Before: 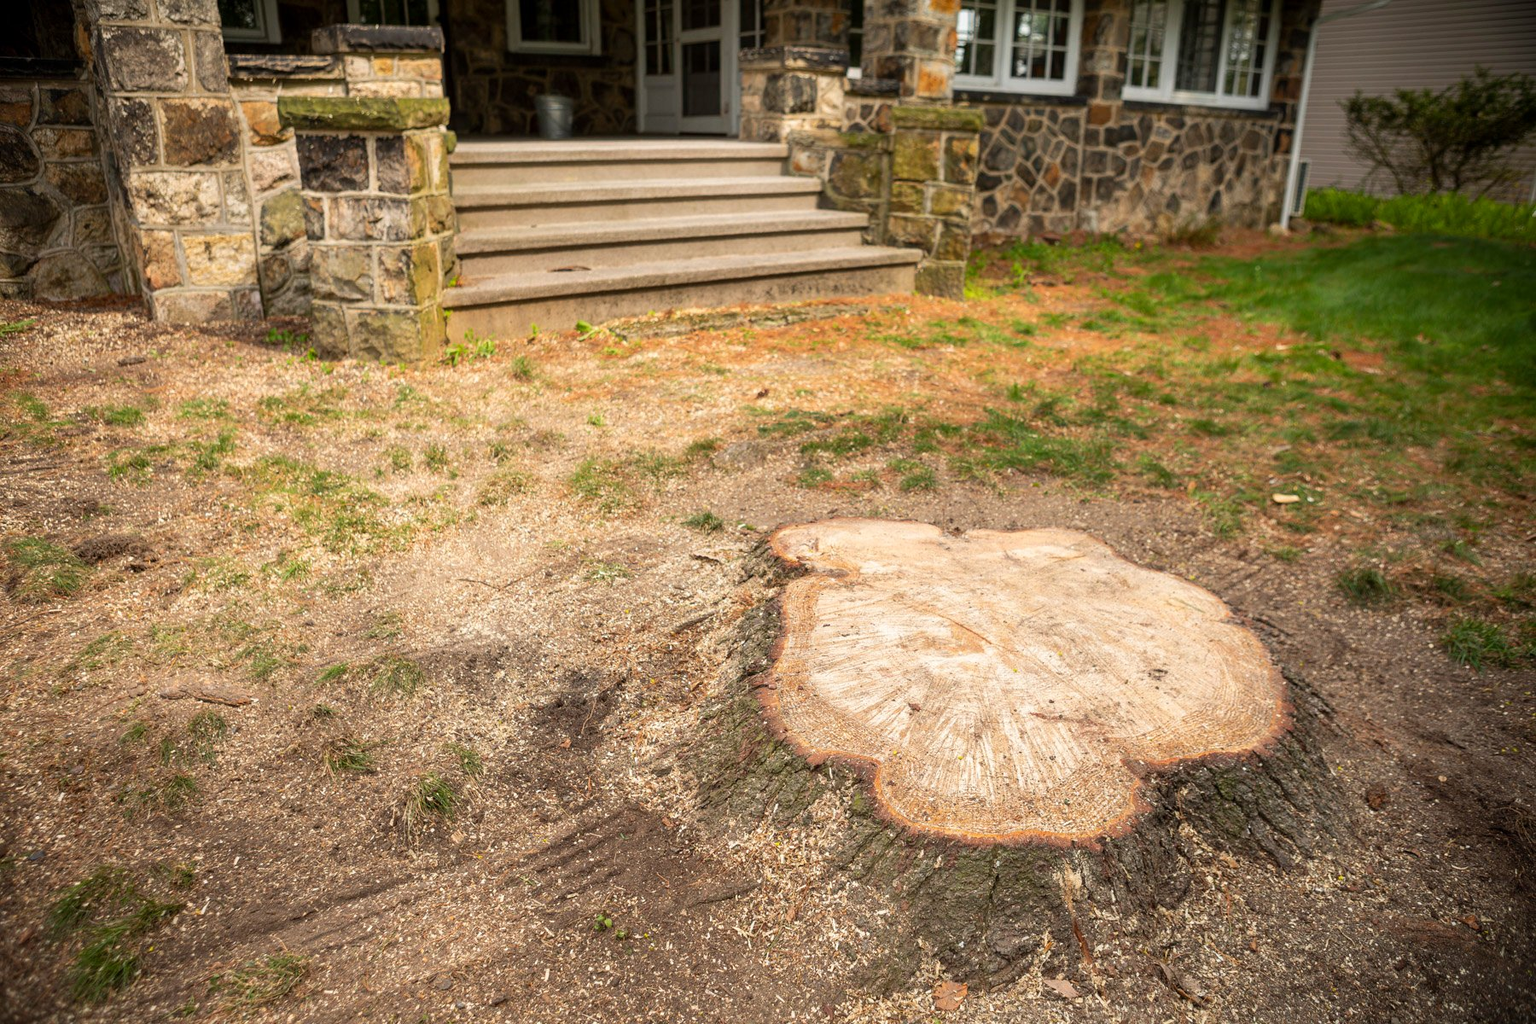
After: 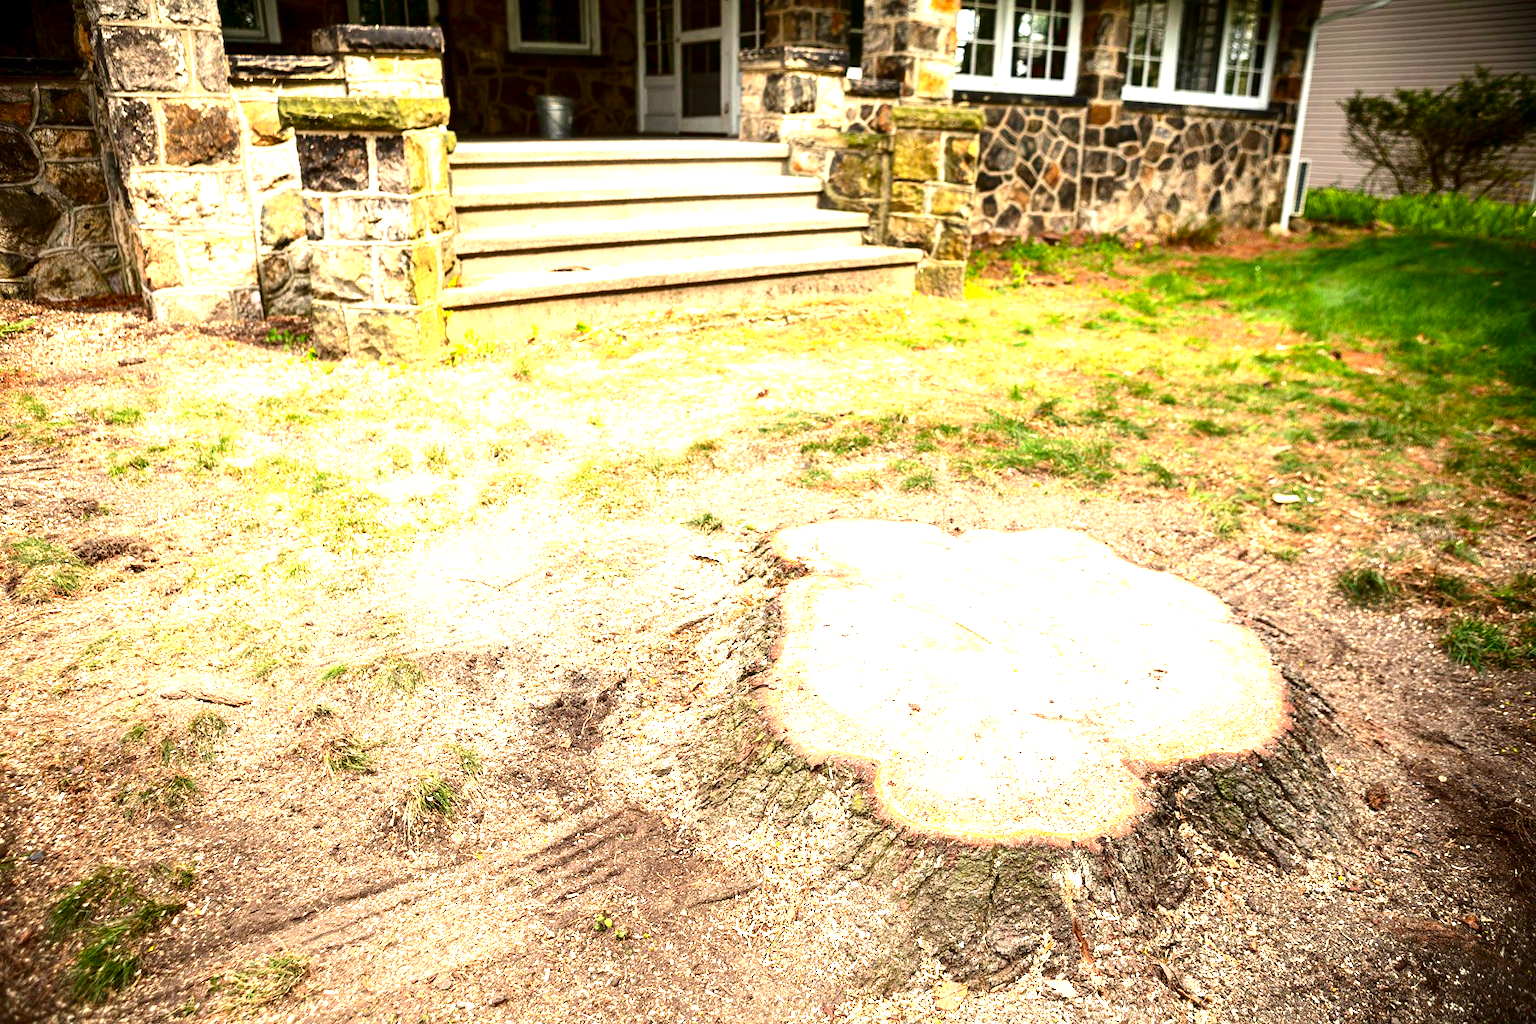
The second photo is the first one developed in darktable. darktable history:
exposure: black level correction 0, exposure 1.741 EV, compensate exposure bias true, compensate highlight preservation false
contrast brightness saturation: contrast 0.19, brightness -0.24, saturation 0.11
